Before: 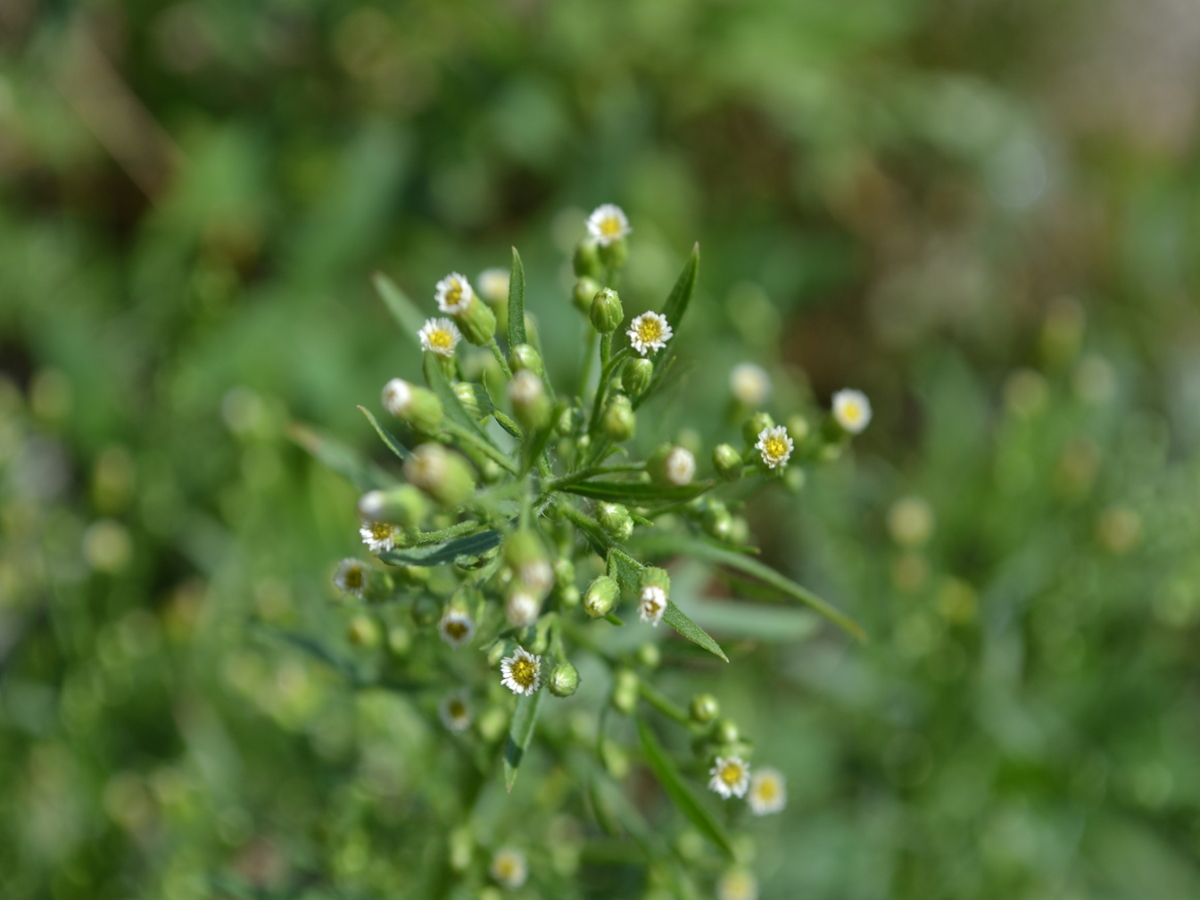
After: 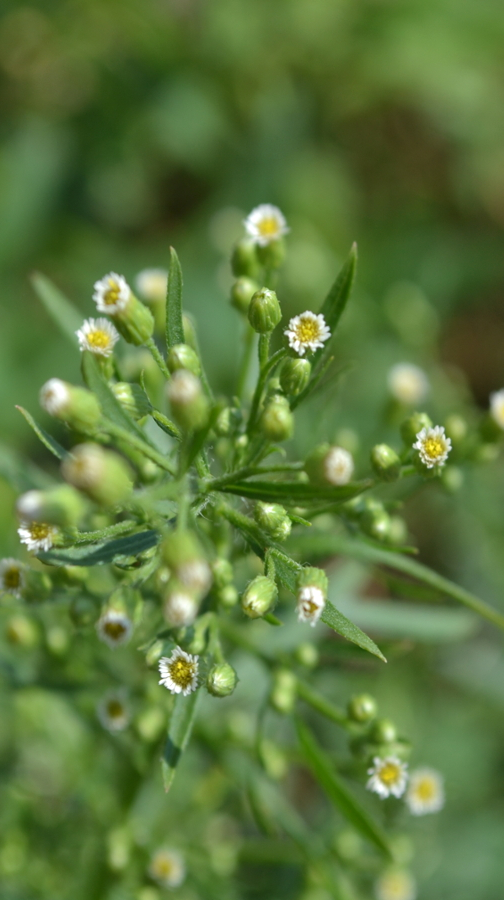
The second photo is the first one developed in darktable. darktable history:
exposure: exposure 0.075 EV, compensate highlight preservation false
crop: left 28.526%, right 29.43%
